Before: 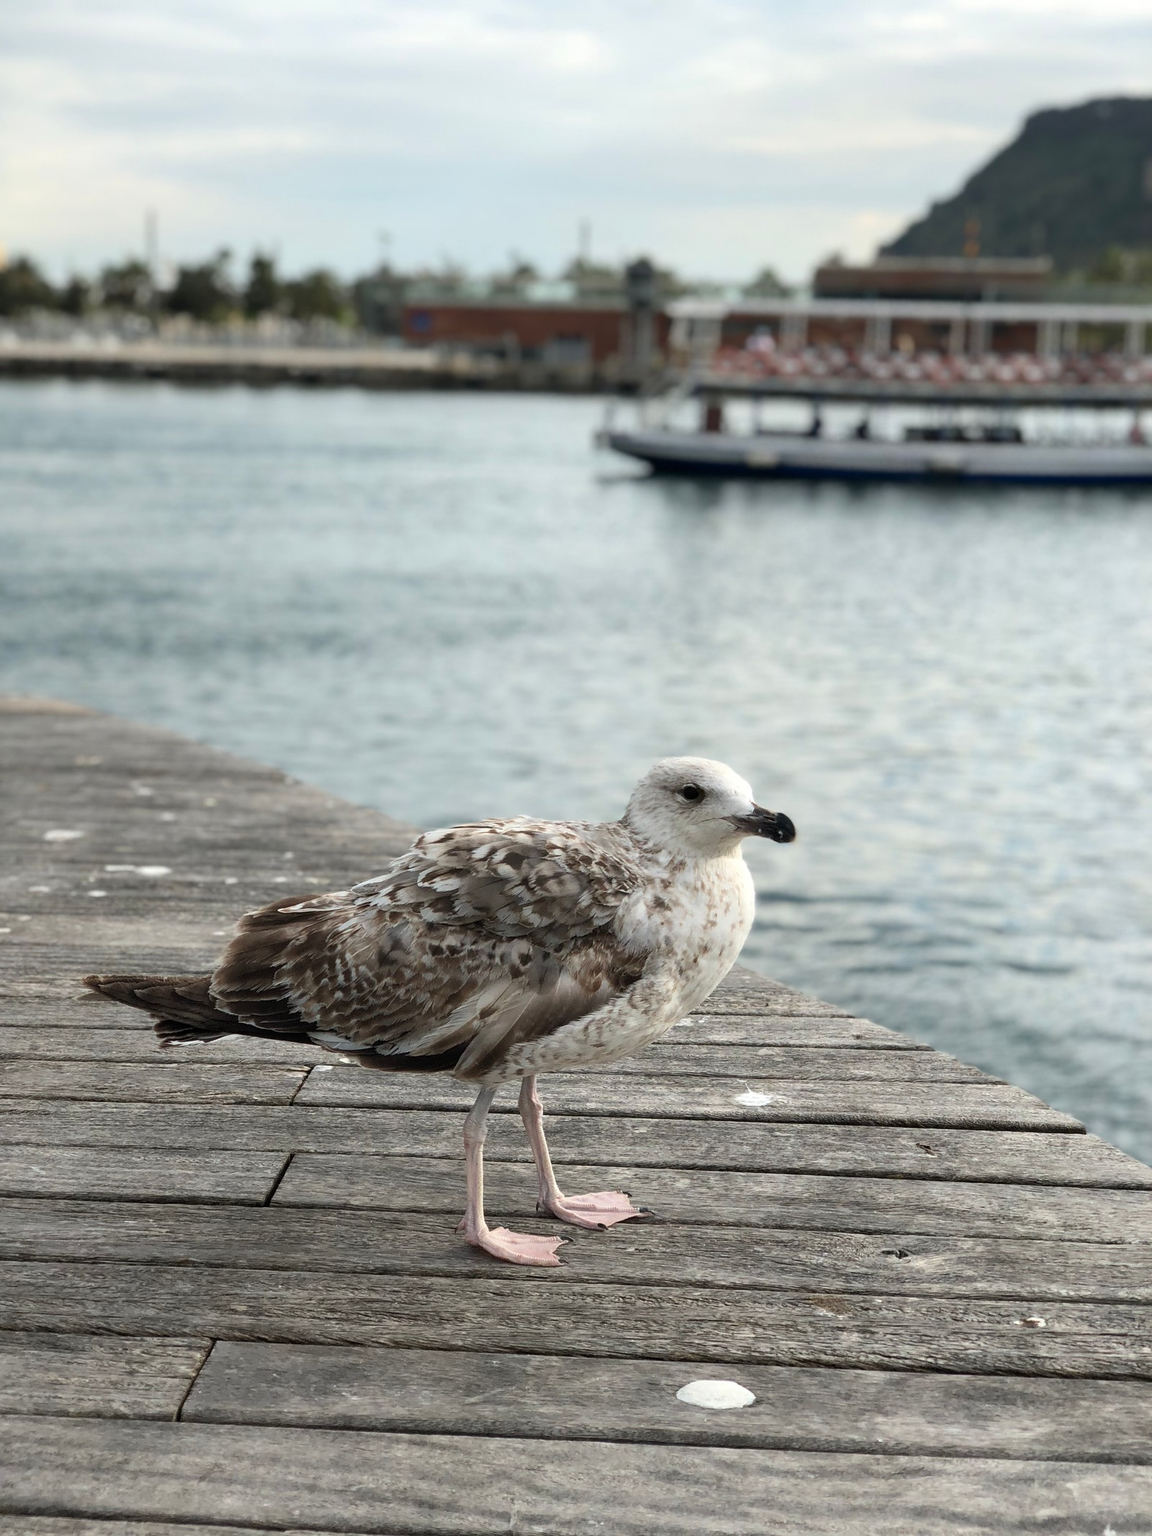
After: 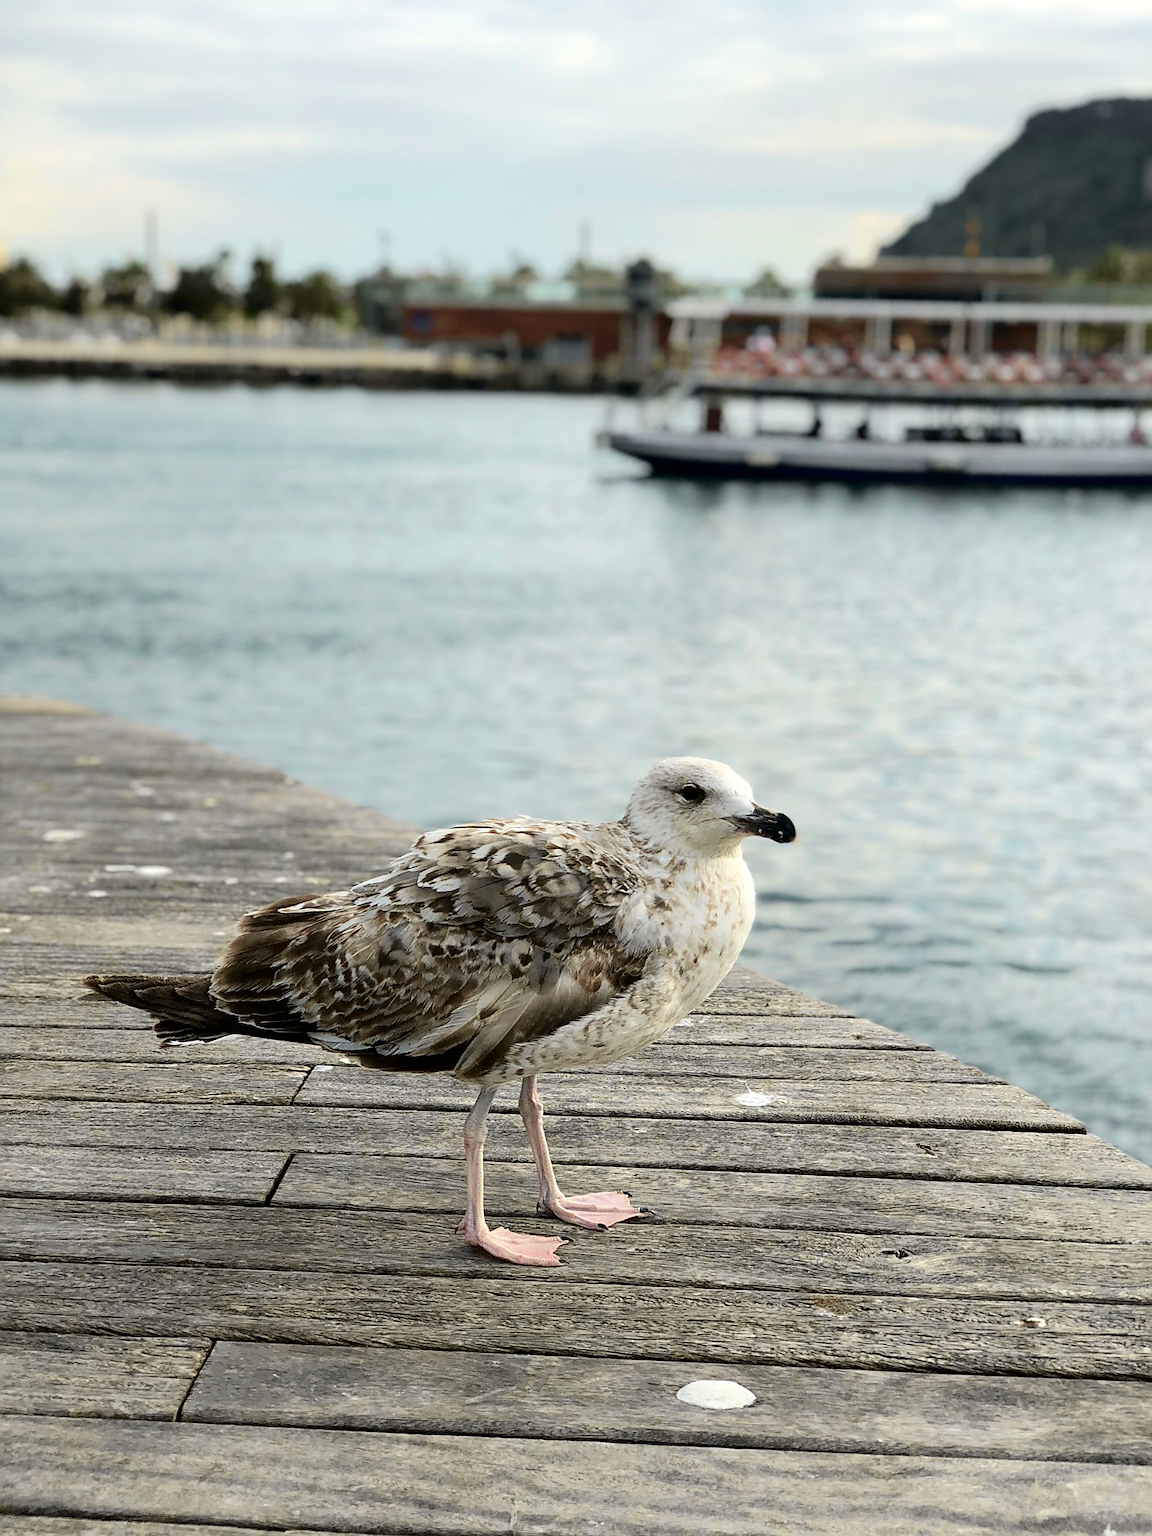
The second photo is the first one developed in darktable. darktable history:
sharpen: on, module defaults
tone curve: curves: ch0 [(0.003, 0) (0.066, 0.017) (0.163, 0.09) (0.264, 0.238) (0.395, 0.421) (0.517, 0.56) (0.688, 0.743) (0.791, 0.814) (1, 1)]; ch1 [(0, 0) (0.164, 0.115) (0.337, 0.332) (0.39, 0.398) (0.464, 0.461) (0.501, 0.5) (0.507, 0.503) (0.534, 0.537) (0.577, 0.59) (0.652, 0.681) (0.733, 0.749) (0.811, 0.796) (1, 1)]; ch2 [(0, 0) (0.337, 0.382) (0.464, 0.476) (0.501, 0.502) (0.527, 0.54) (0.551, 0.565) (0.6, 0.59) (0.687, 0.675) (1, 1)], color space Lab, independent channels, preserve colors none
velvia: strength 14.49%
